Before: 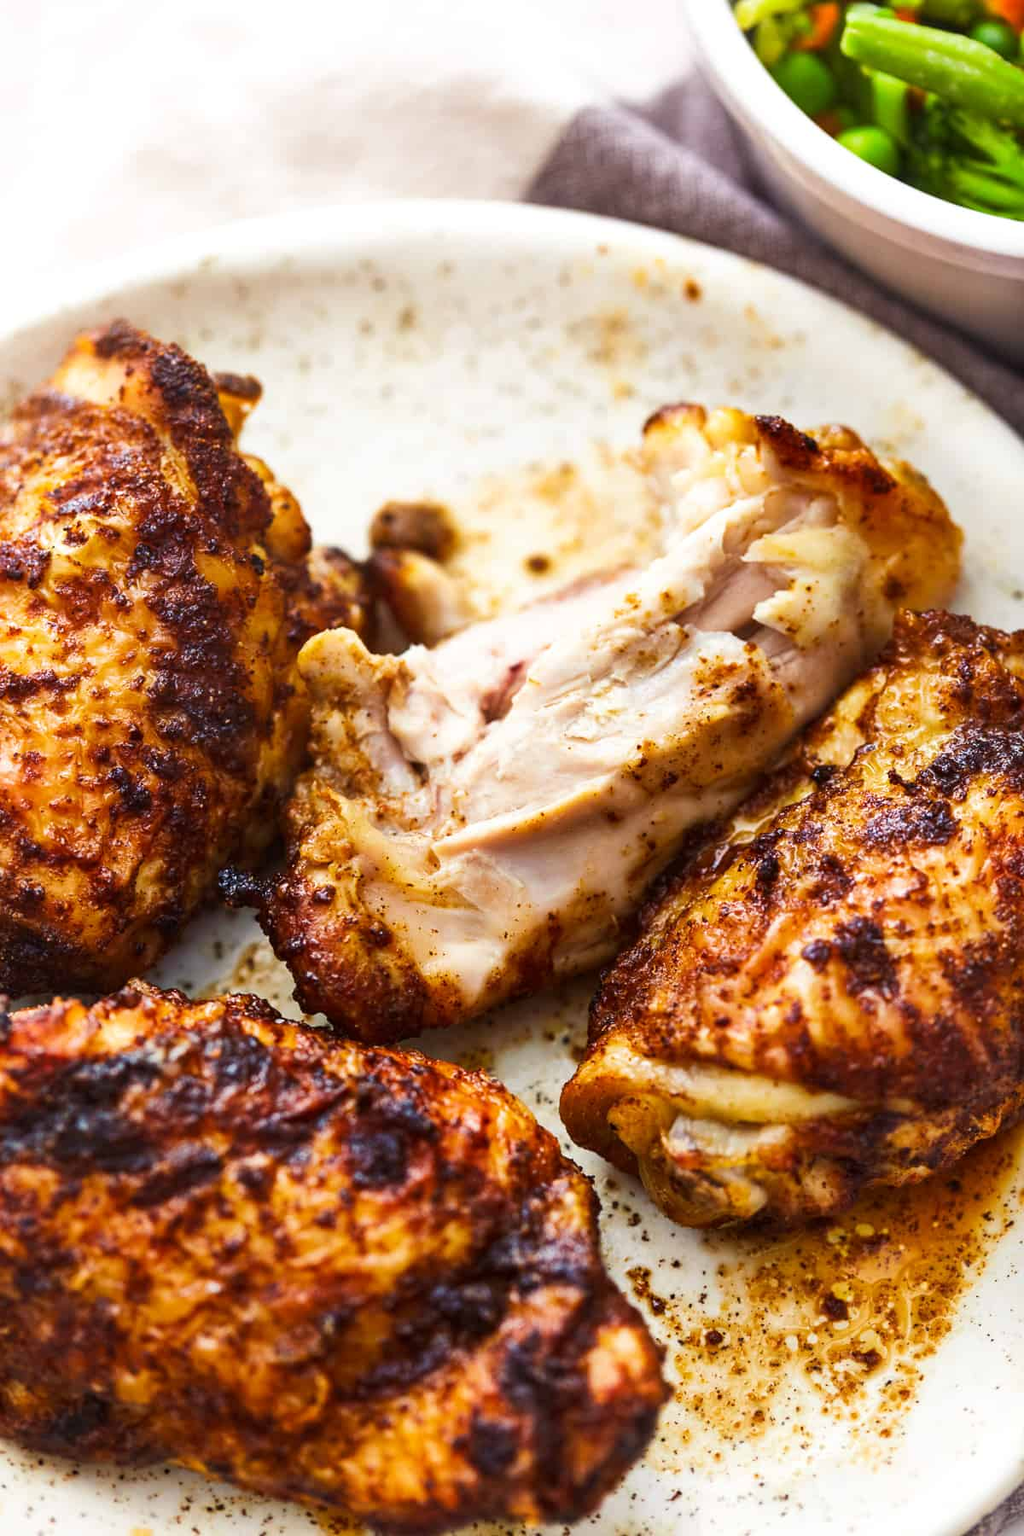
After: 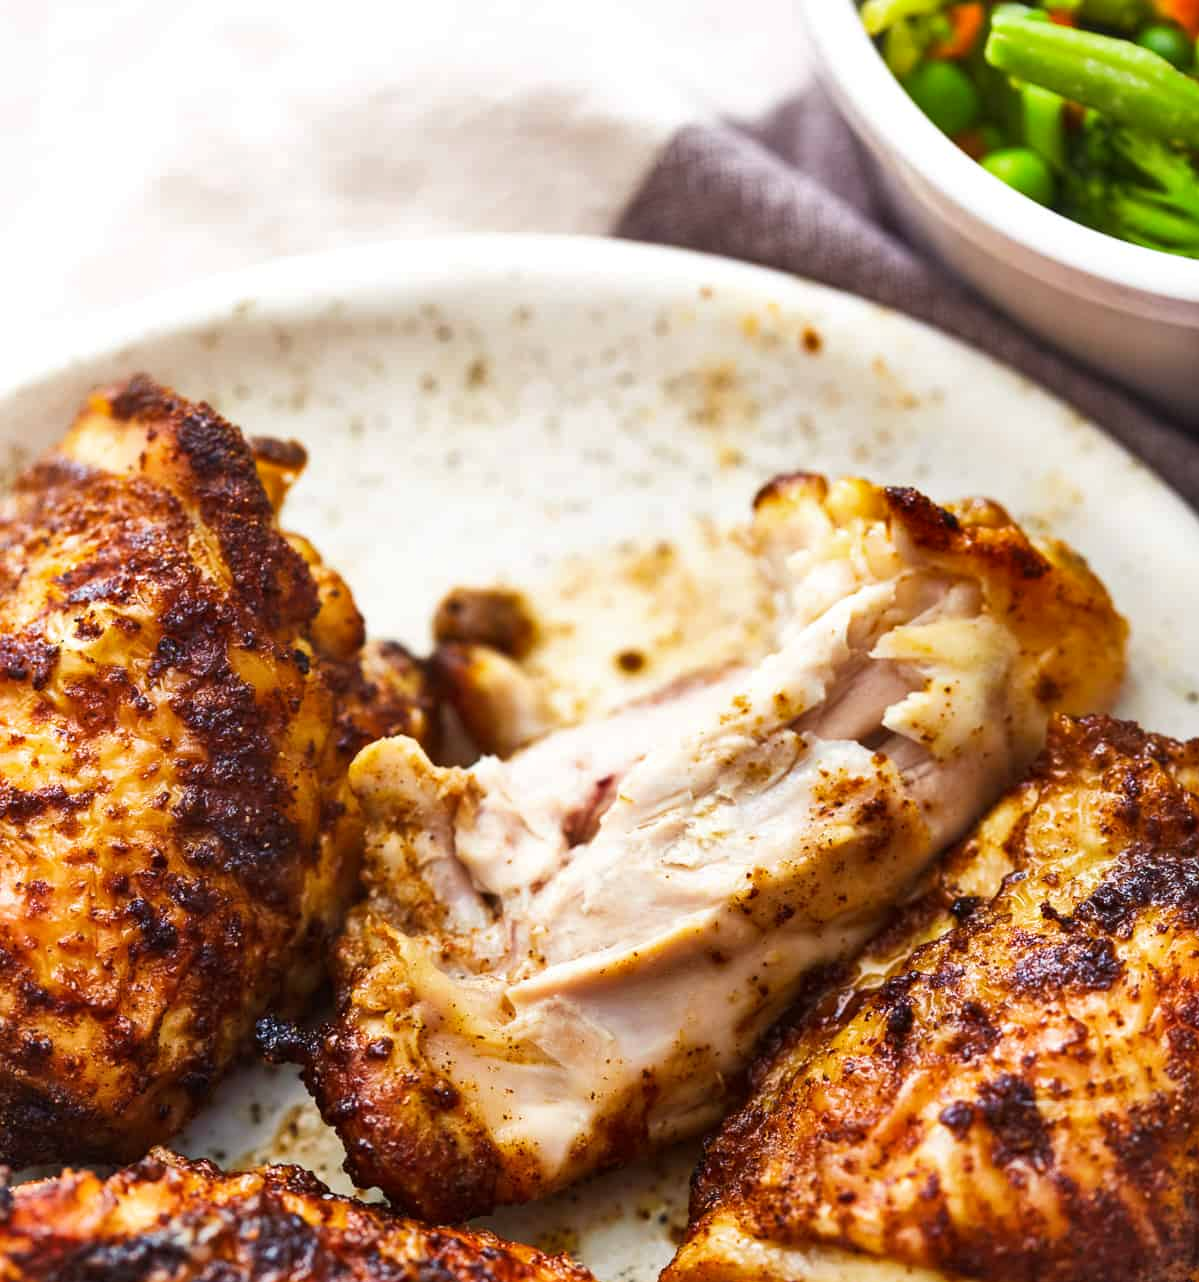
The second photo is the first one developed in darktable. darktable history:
shadows and highlights: shadows 31.51, highlights -32.24, soften with gaussian
crop: bottom 28.744%
